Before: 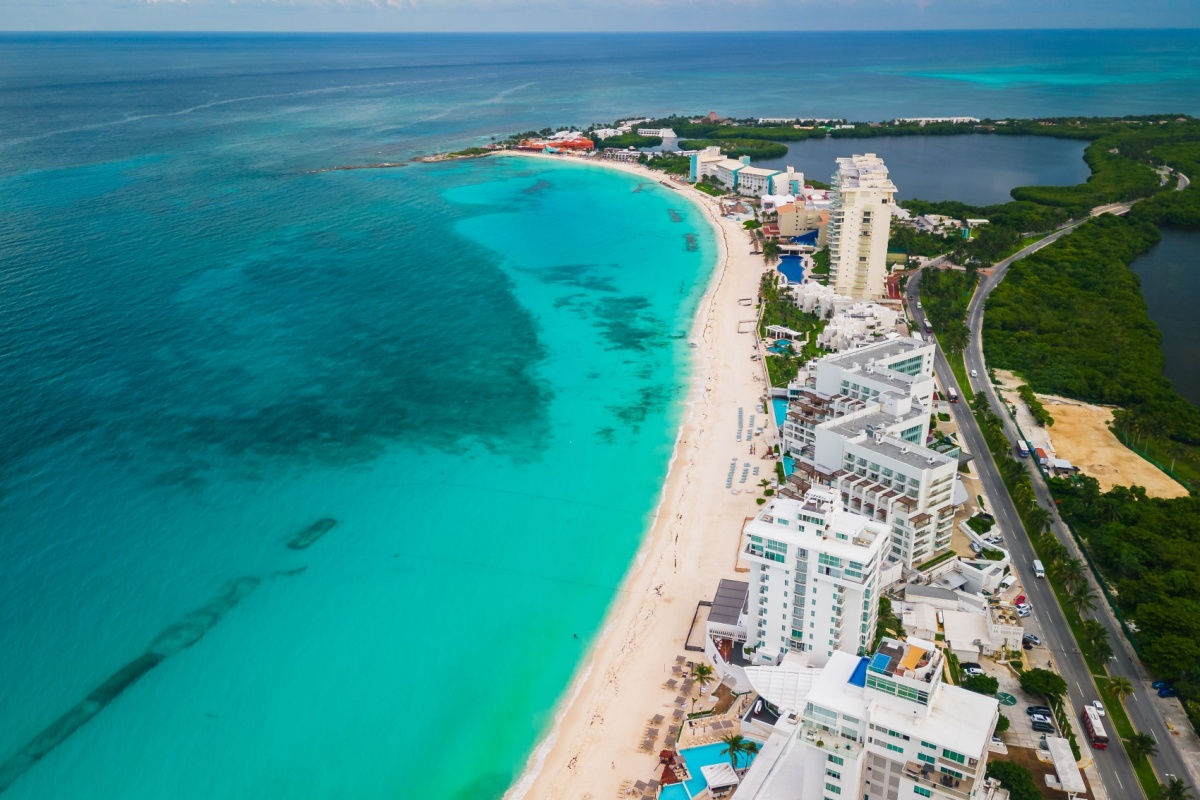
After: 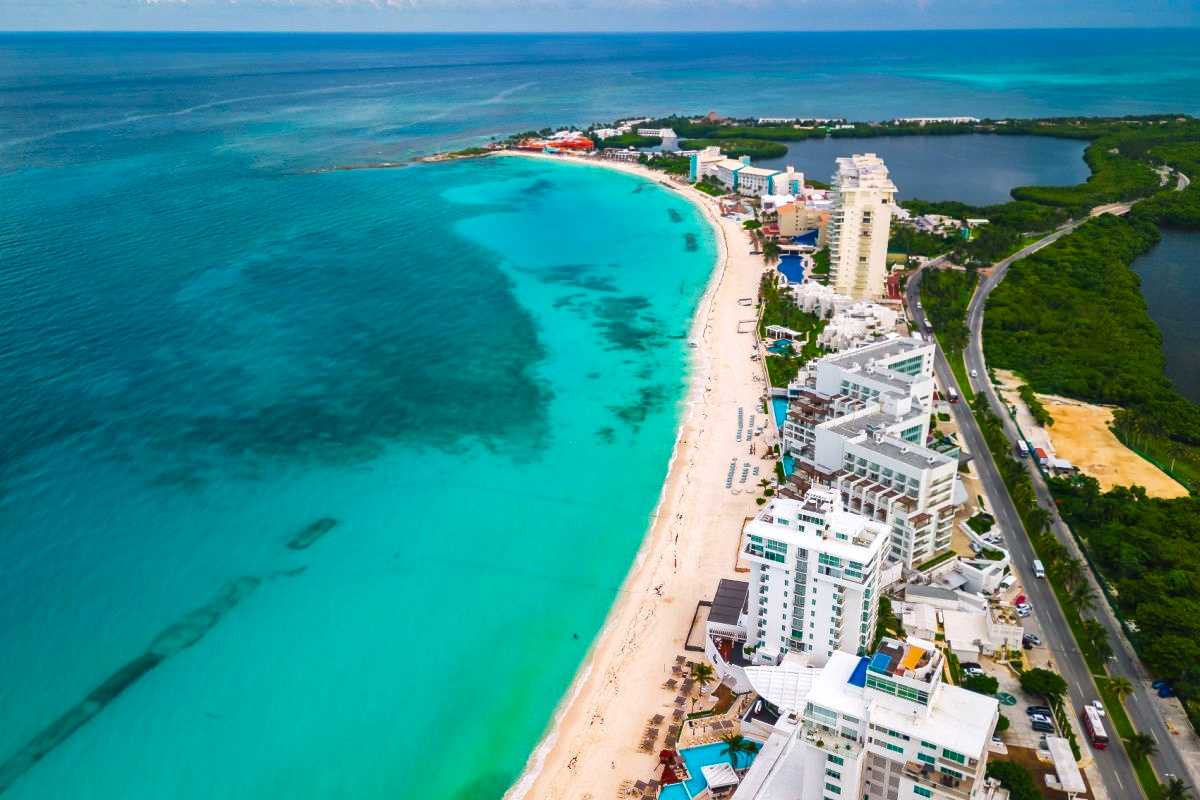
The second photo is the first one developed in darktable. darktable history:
color balance: lift [1, 1.001, 0.999, 1.001], gamma [1, 1.004, 1.007, 0.993], gain [1, 0.991, 0.987, 1.013], contrast 7.5%, contrast fulcrum 10%, output saturation 115%
shadows and highlights: soften with gaussian
